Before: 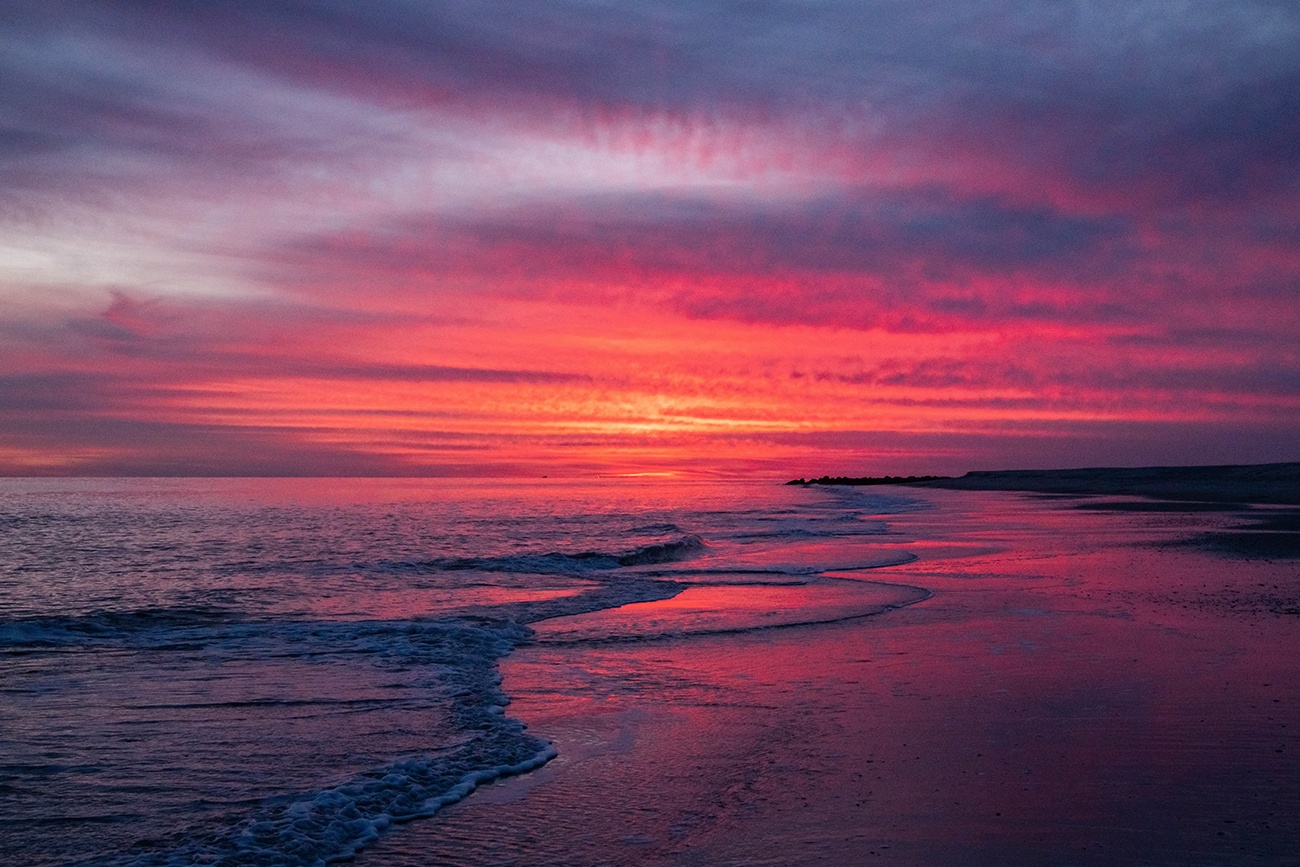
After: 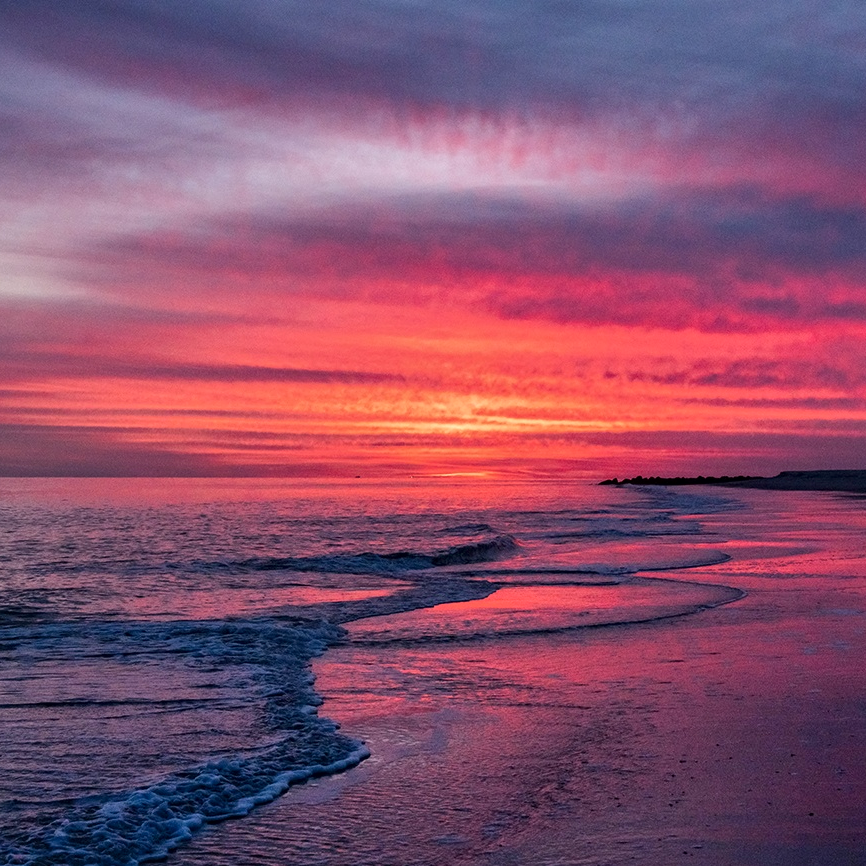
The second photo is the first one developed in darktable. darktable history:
local contrast: mode bilateral grid, contrast 20, coarseness 50, detail 120%, midtone range 0.2
crop and rotate: left 14.436%, right 18.898%
shadows and highlights: soften with gaussian
